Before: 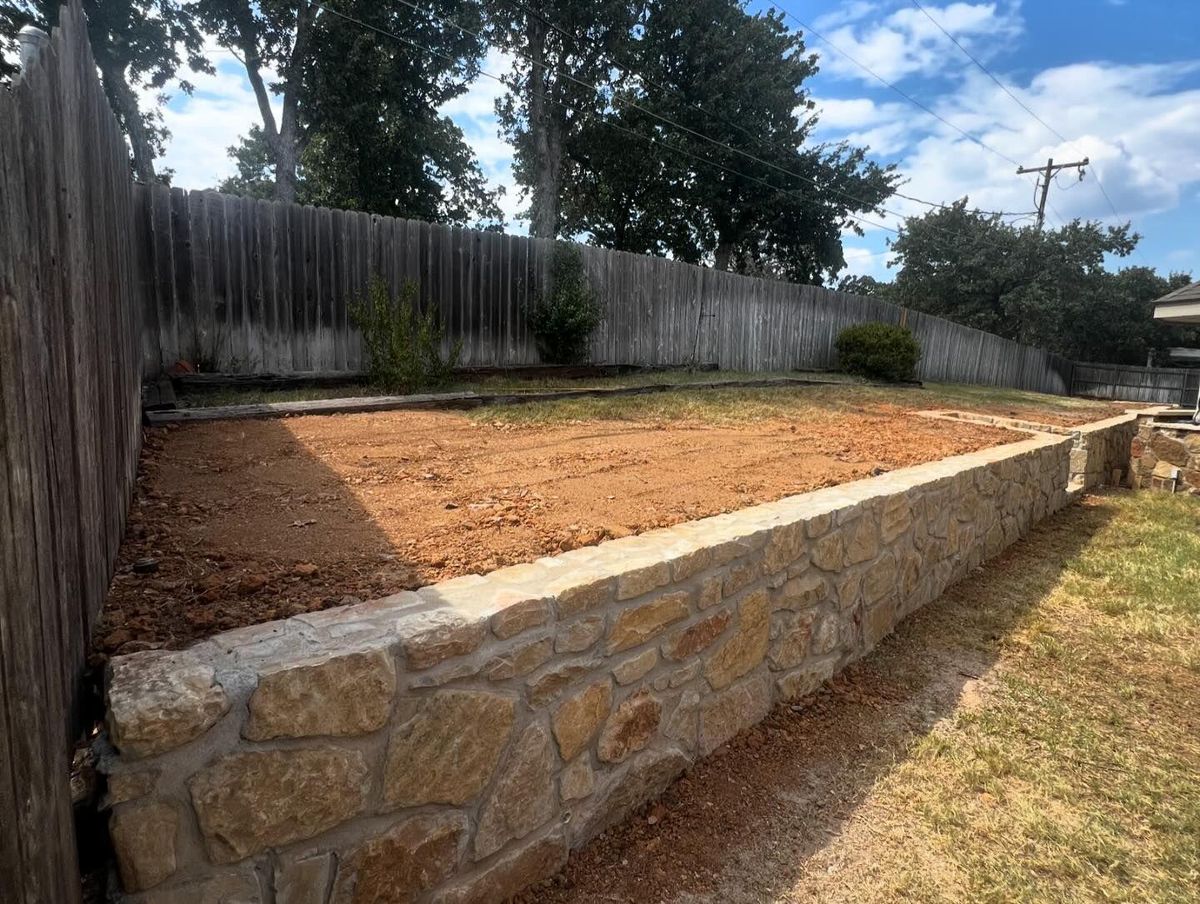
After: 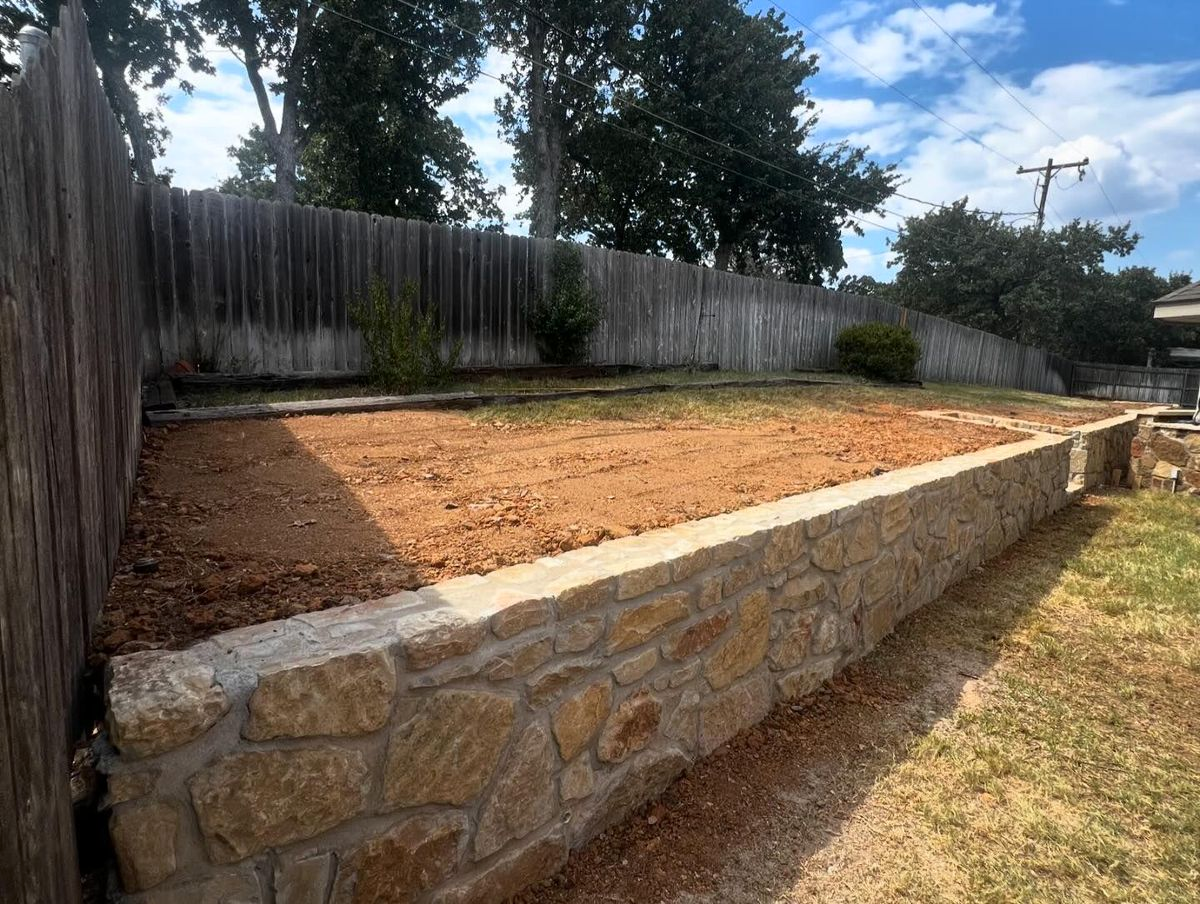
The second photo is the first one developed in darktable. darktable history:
contrast brightness saturation: contrast 0.076, saturation 0.022
